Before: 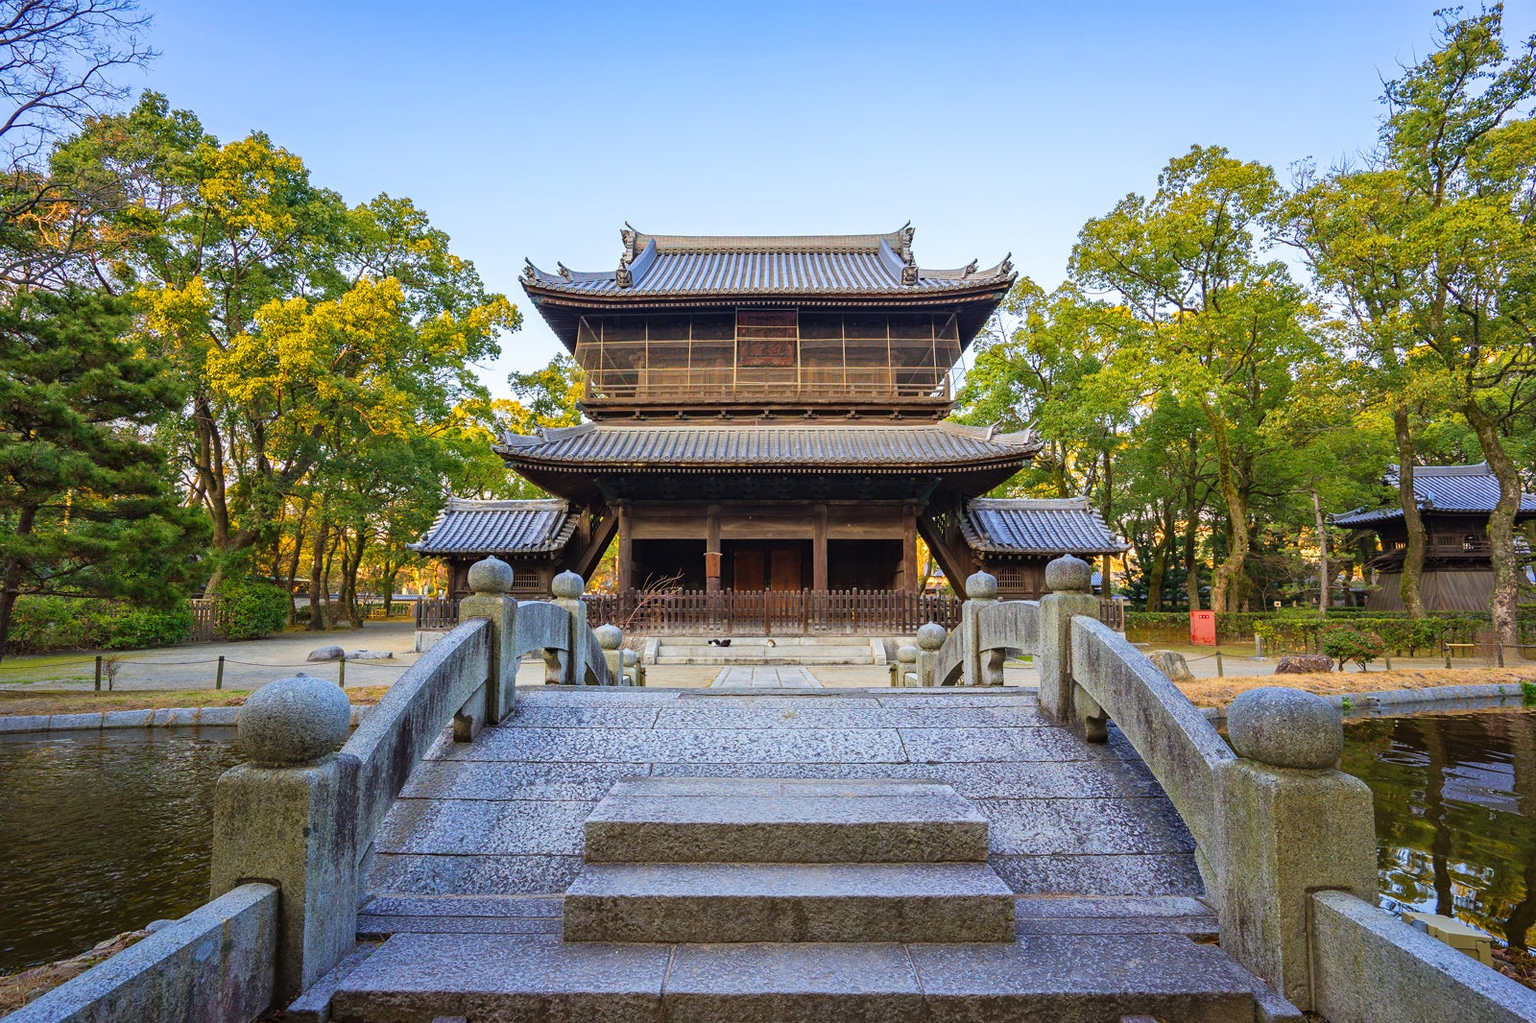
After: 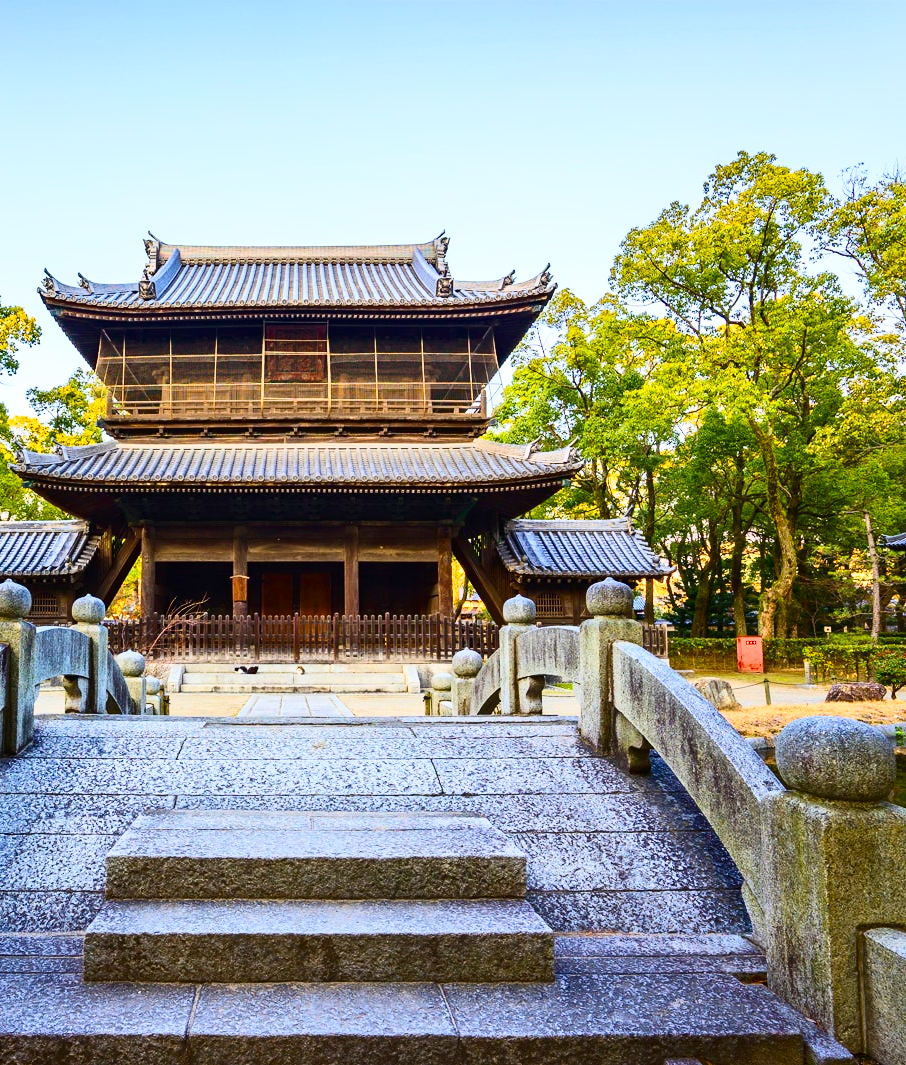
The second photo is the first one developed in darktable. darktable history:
contrast brightness saturation: contrast 0.39, brightness 0.1
velvia: strength 32%, mid-tones bias 0.2
white balance: emerald 1
crop: left 31.458%, top 0%, right 11.876%
